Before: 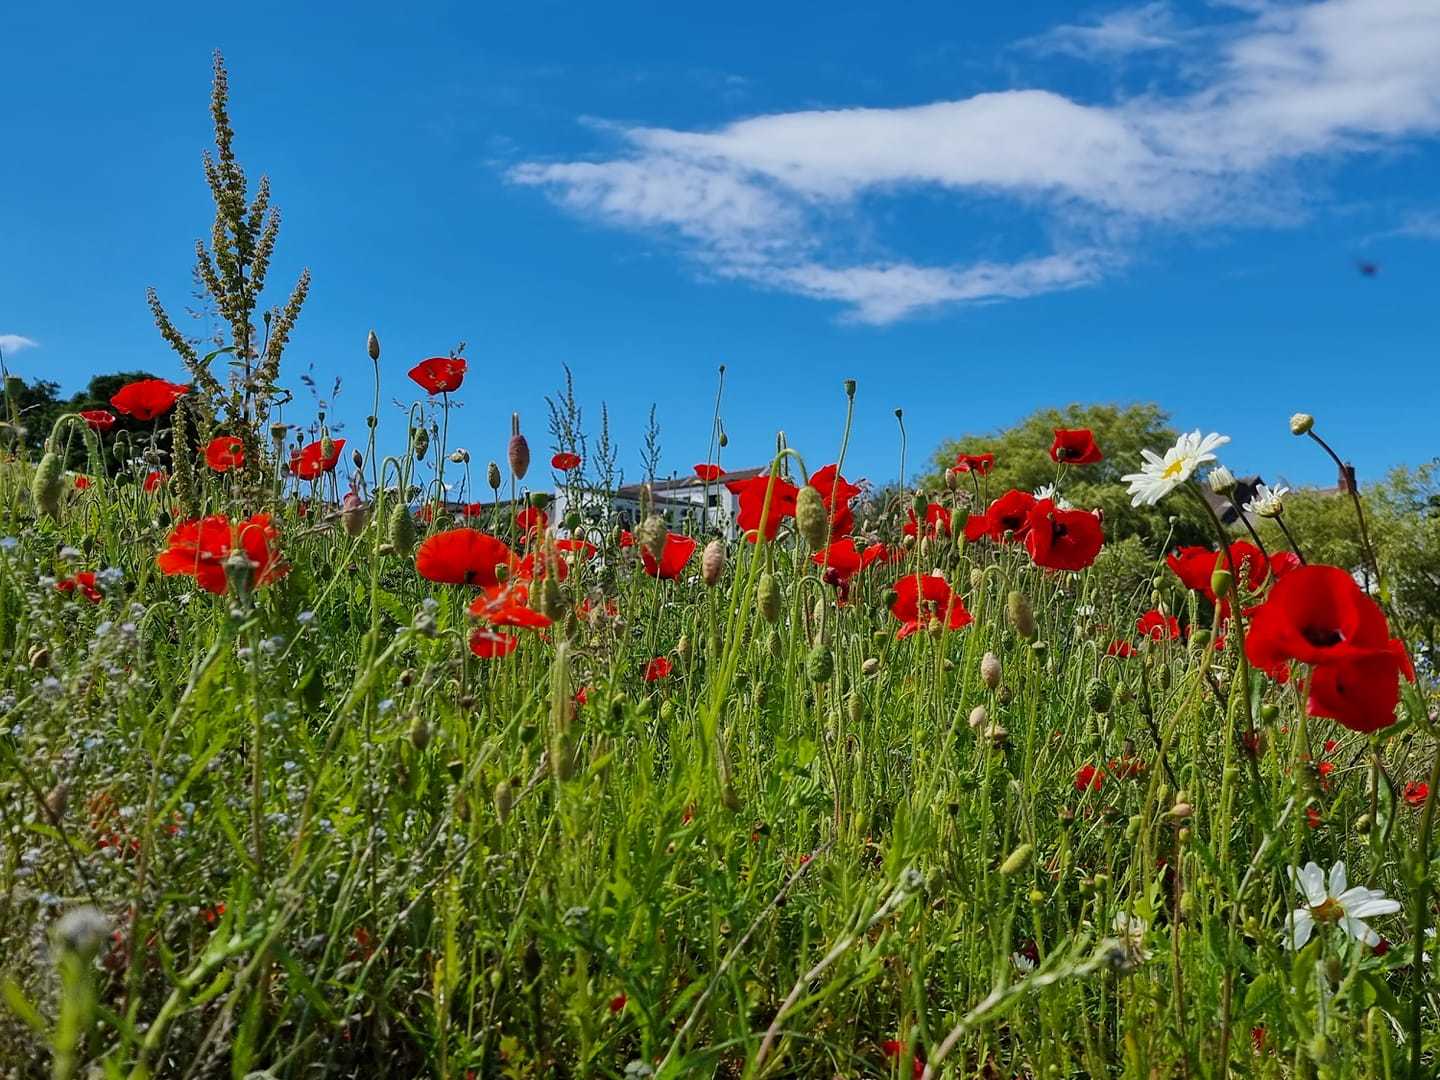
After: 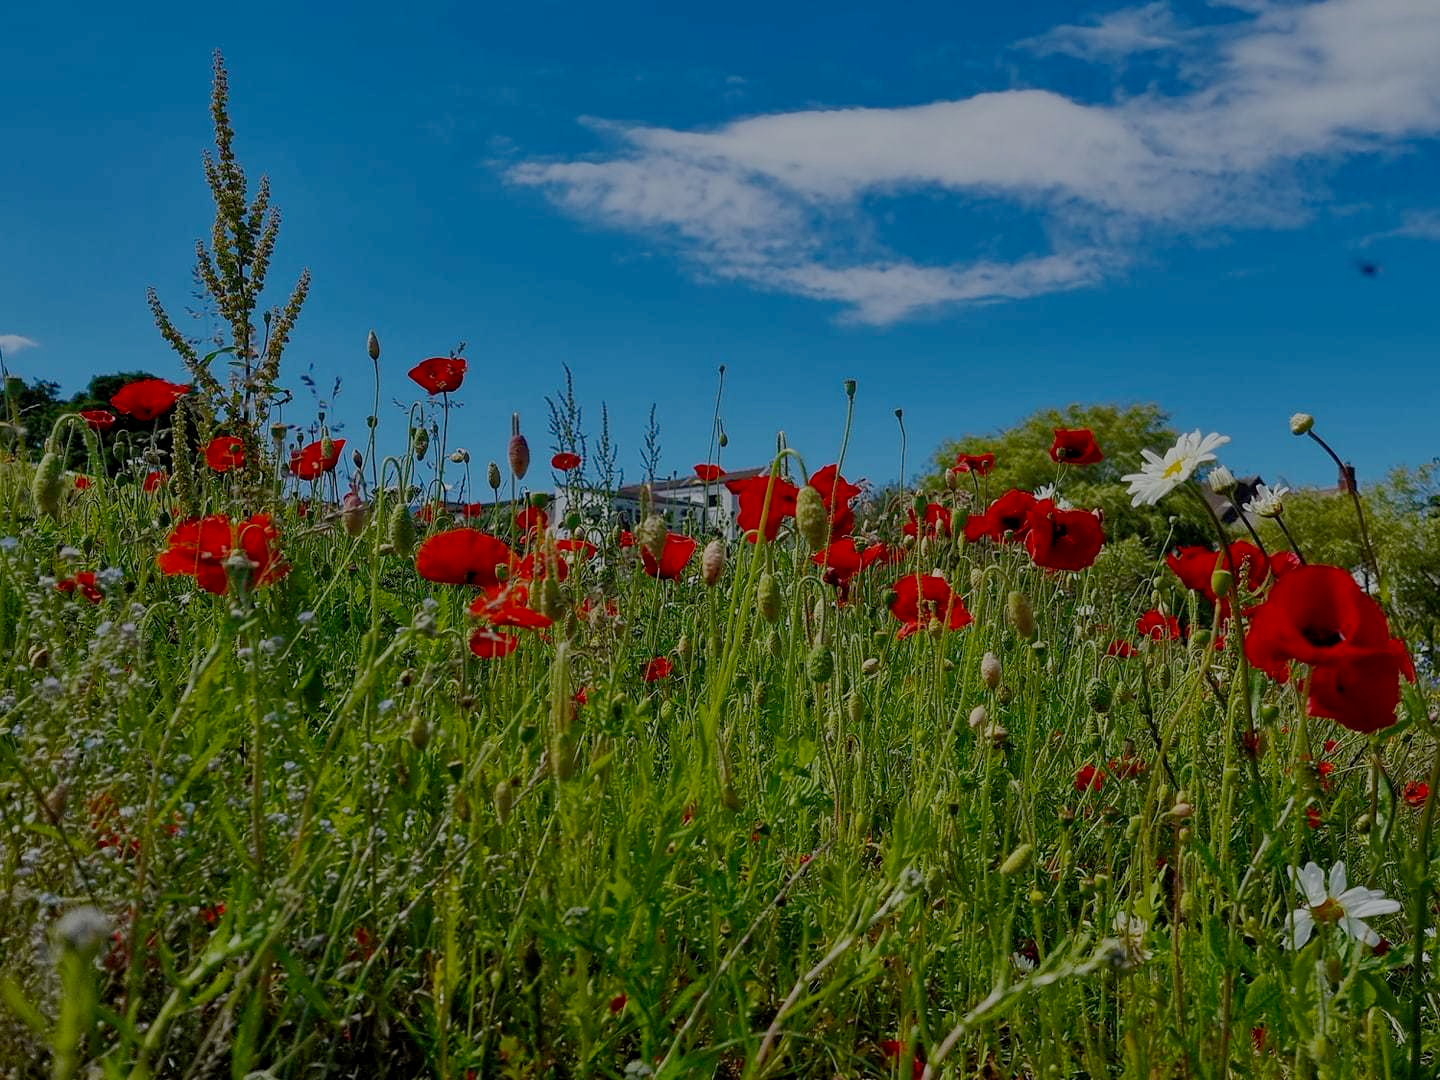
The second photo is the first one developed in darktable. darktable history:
rgb curve: curves: ch0 [(0, 0) (0.072, 0.166) (0.217, 0.293) (0.414, 0.42) (1, 1)], compensate middle gray true, preserve colors basic power
filmic rgb: middle gray luminance 30%, black relative exposure -9 EV, white relative exposure 7 EV, threshold 6 EV, target black luminance 0%, hardness 2.94, latitude 2.04%, contrast 0.963, highlights saturation mix 5%, shadows ↔ highlights balance 12.16%, add noise in highlights 0, preserve chrominance no, color science v3 (2019), use custom middle-gray values true, iterations of high-quality reconstruction 0, contrast in highlights soft, enable highlight reconstruction true
